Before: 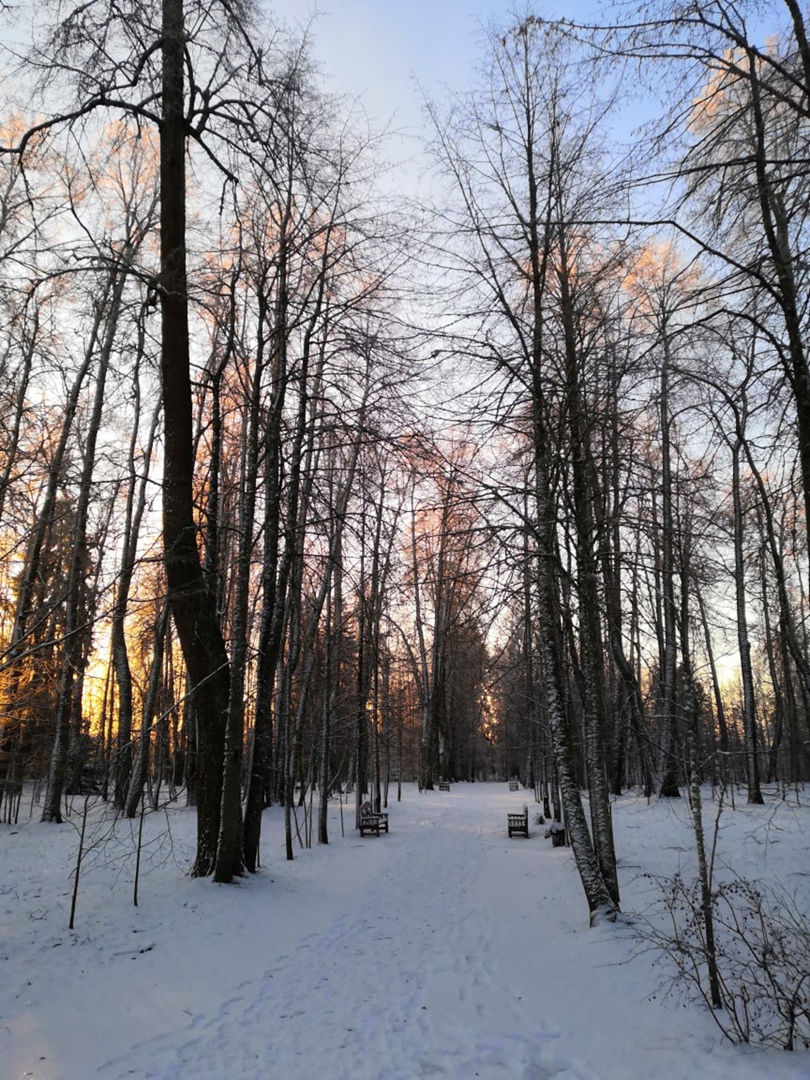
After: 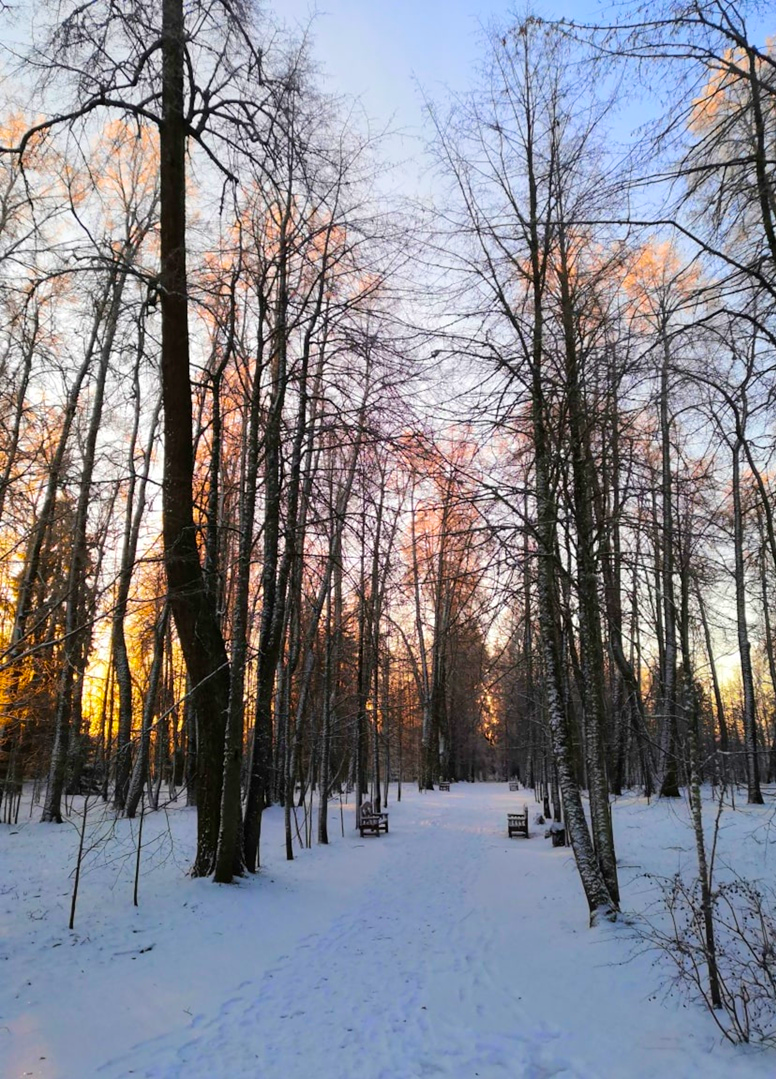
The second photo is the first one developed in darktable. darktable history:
velvia: on, module defaults
crop: right 4.126%, bottom 0.031%
color balance rgb: perceptual saturation grading › global saturation 25%, perceptual brilliance grading › mid-tones 10%, perceptual brilliance grading › shadows 15%, global vibrance 20%
